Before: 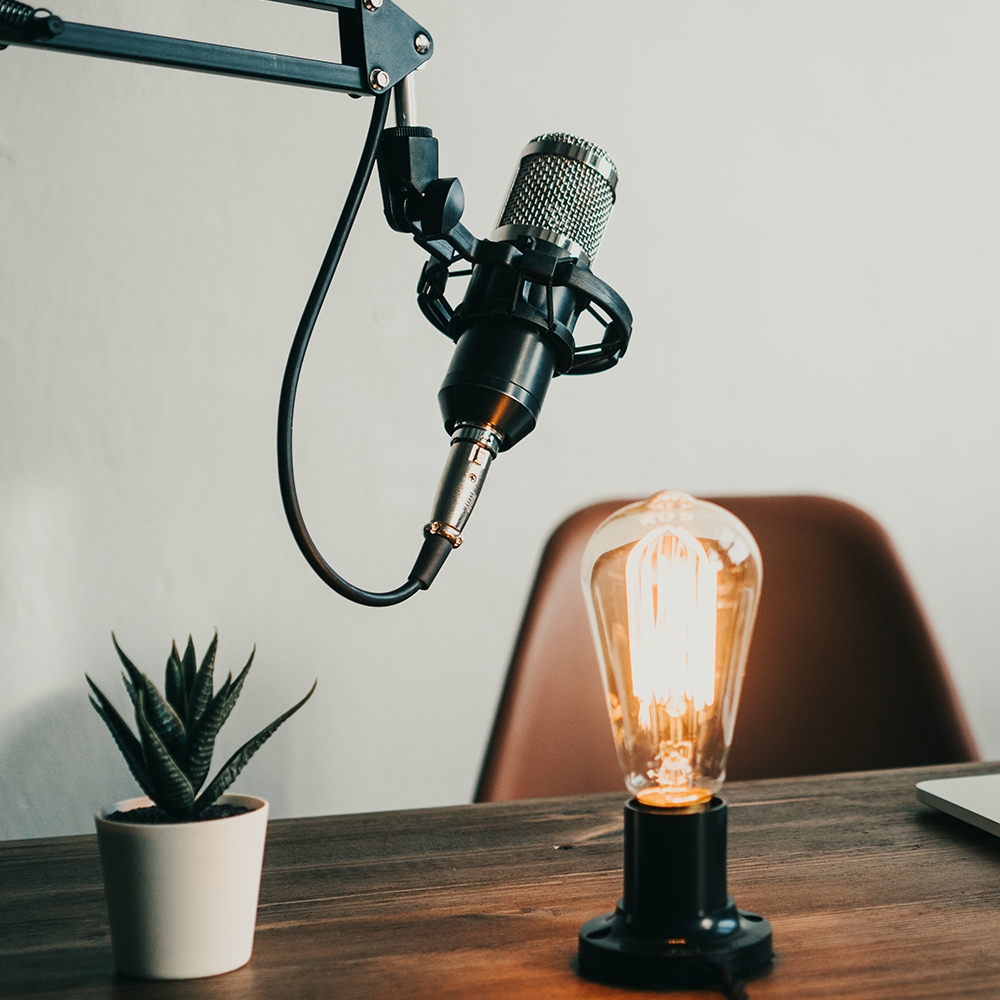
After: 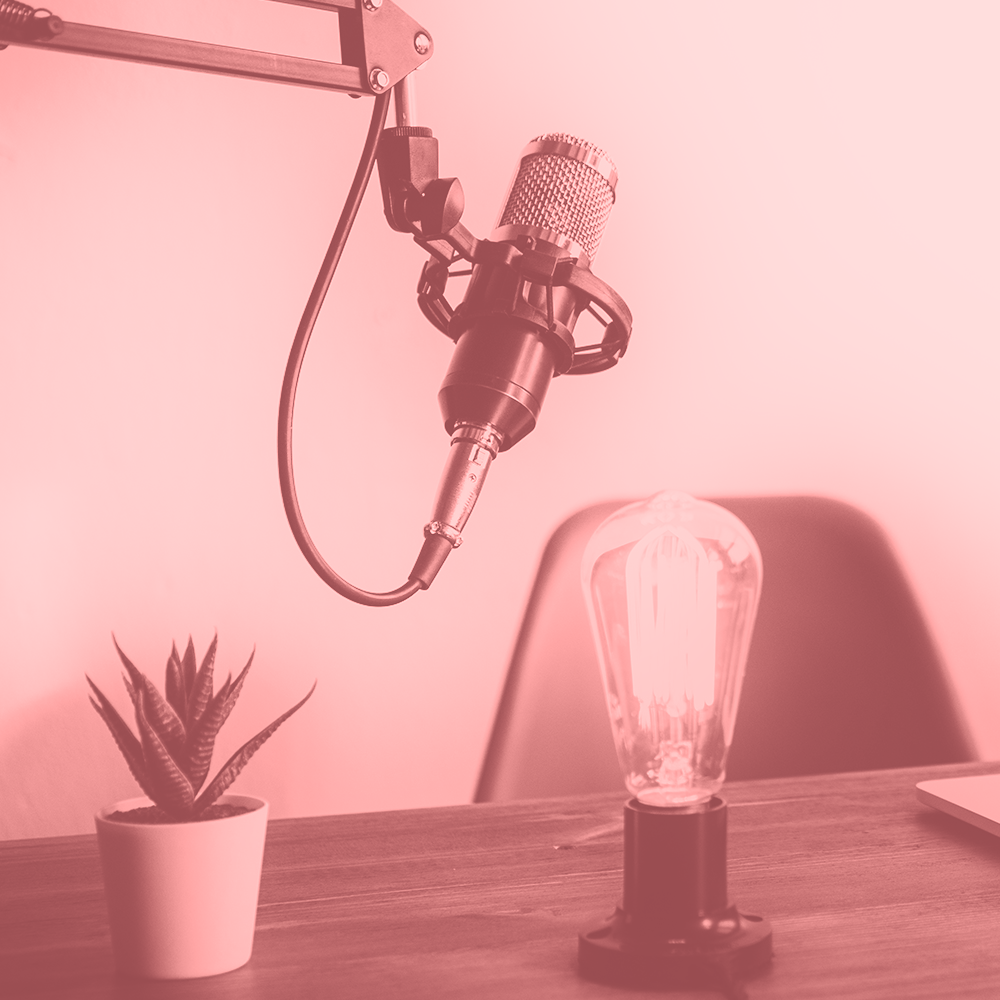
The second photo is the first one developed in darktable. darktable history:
colorize: saturation 51%, source mix 50.67%, lightness 50.67%
white balance: red 0.925, blue 1.046
split-toning: shadows › saturation 0.41, highlights › saturation 0, compress 33.55%
shadows and highlights: shadows -90, highlights 90, soften with gaussian
